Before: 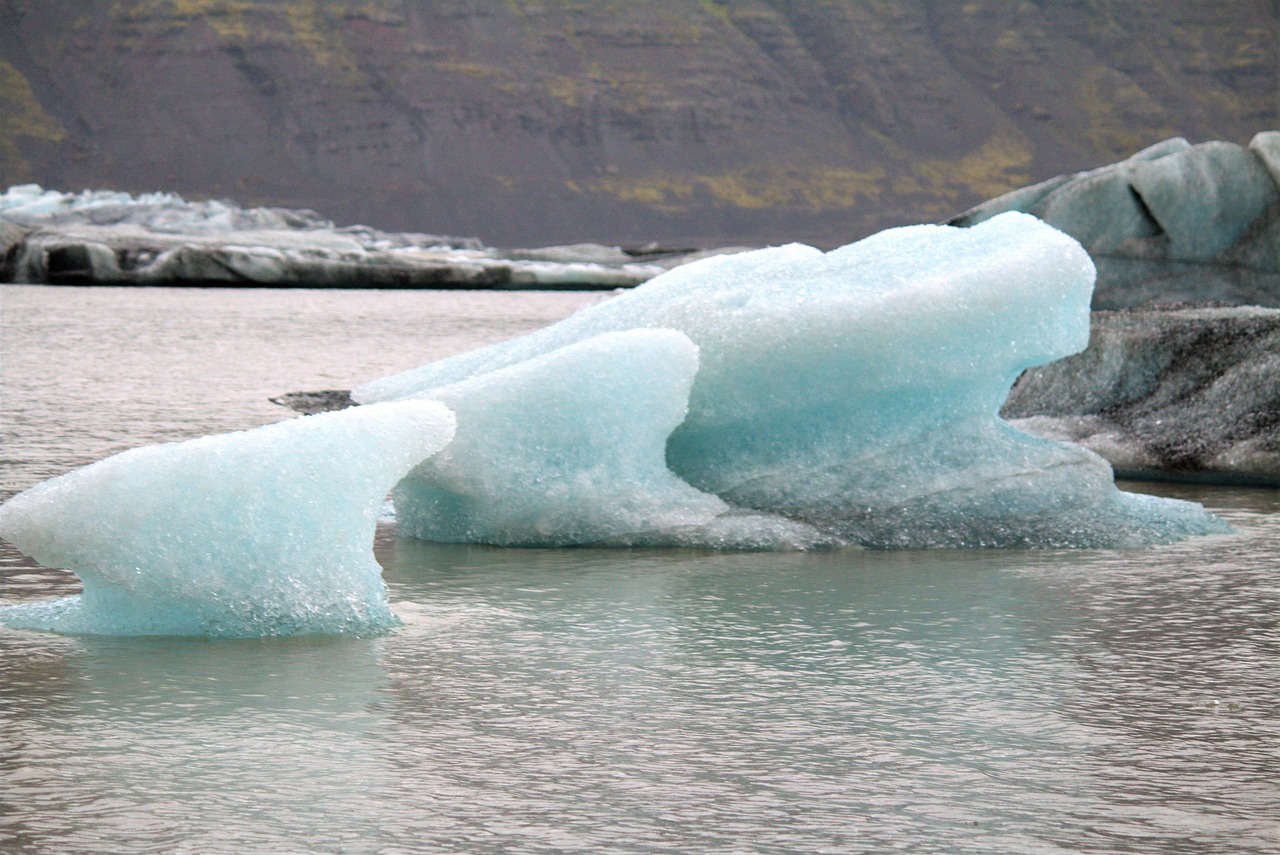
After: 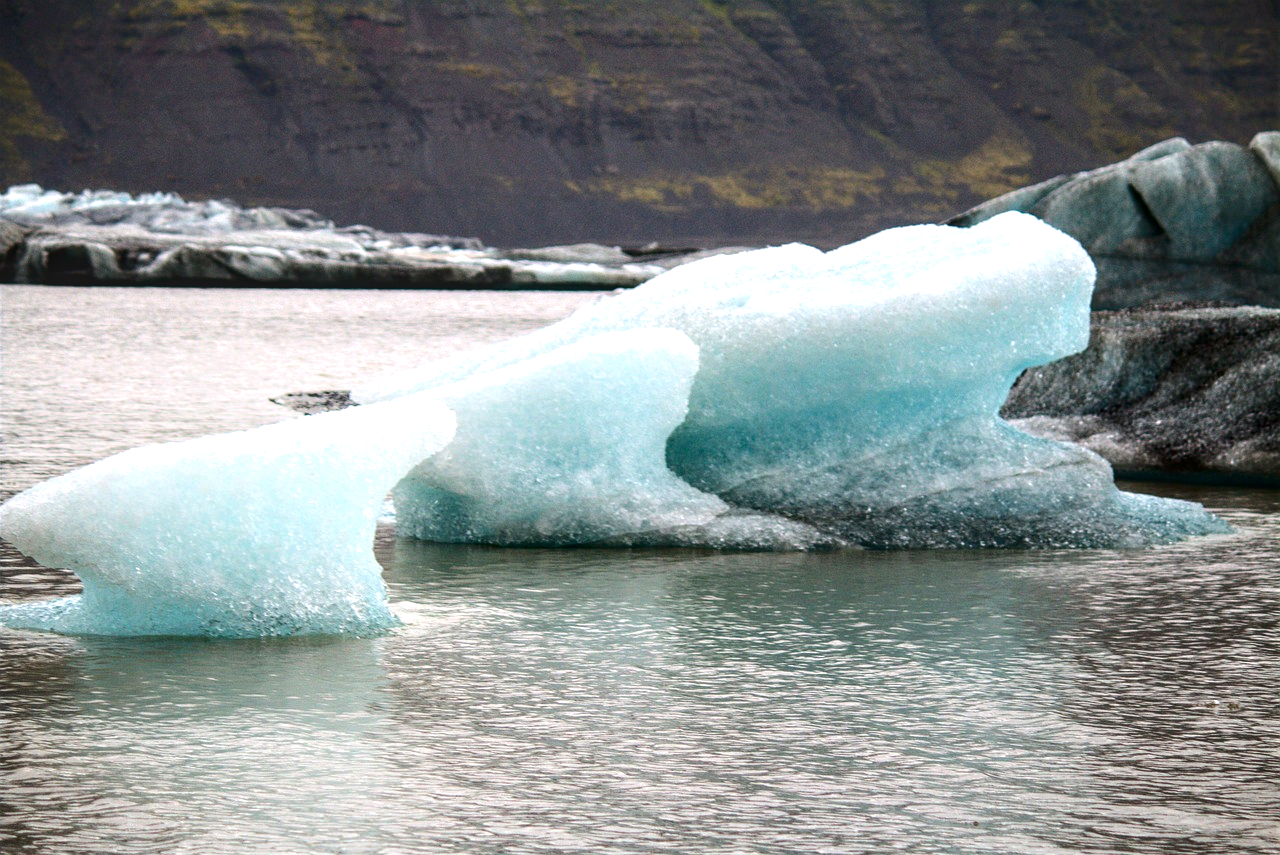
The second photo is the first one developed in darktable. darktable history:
shadows and highlights: shadows -41.22, highlights 64.3, soften with gaussian
tone equalizer: -8 EV -0.424 EV, -7 EV -0.414 EV, -6 EV -0.329 EV, -5 EV -0.228 EV, -3 EV 0.25 EV, -2 EV 0.356 EV, -1 EV 0.405 EV, +0 EV 0.43 EV, edges refinement/feathering 500, mask exposure compensation -1.57 EV, preserve details no
contrast brightness saturation: contrast 0.095, brightness -0.279, saturation 0.147
local contrast: detail 118%
